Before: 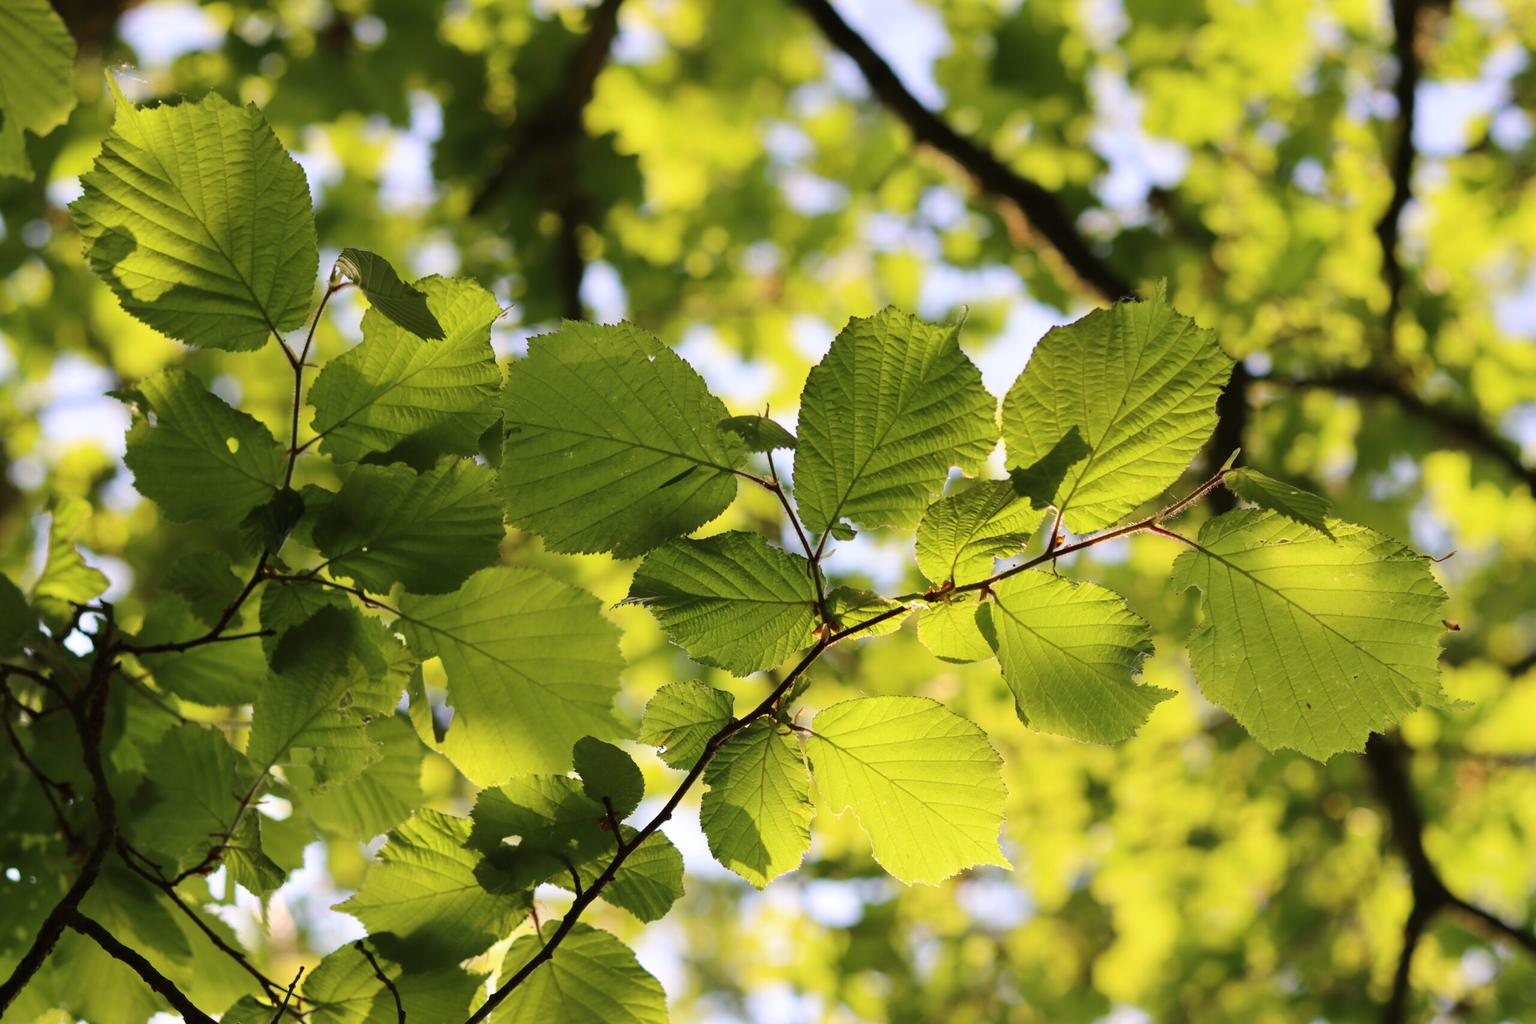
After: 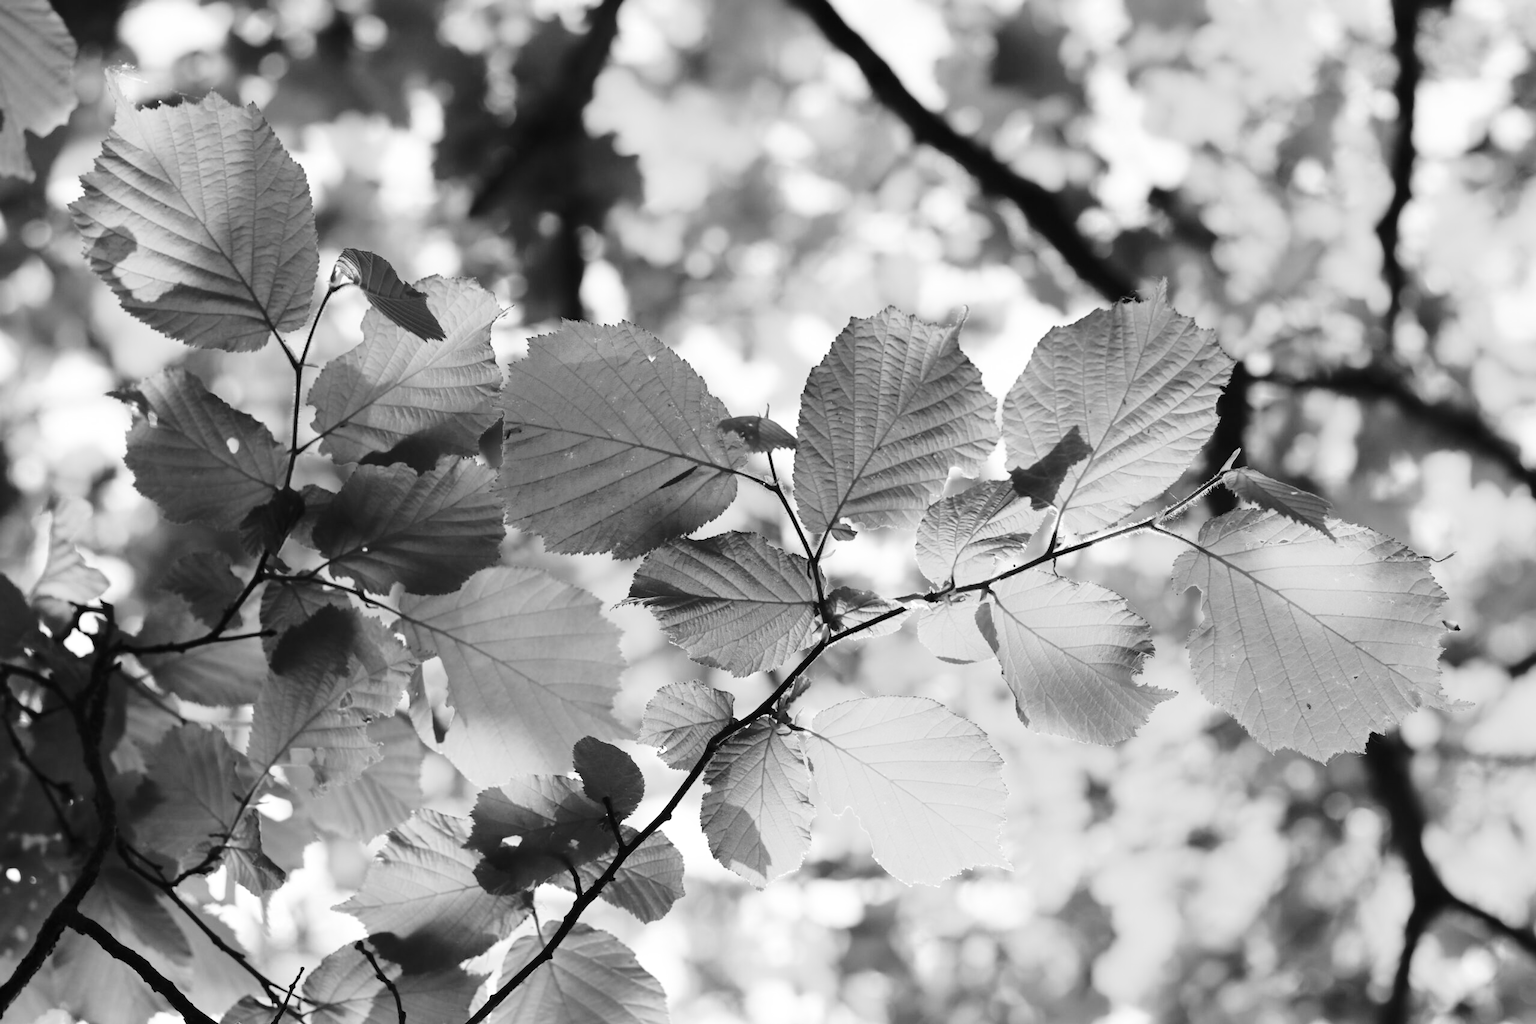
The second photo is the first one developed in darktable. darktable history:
color zones: curves: ch0 [(0.004, 0.588) (0.116, 0.636) (0.259, 0.476) (0.423, 0.464) (0.75, 0.5)]; ch1 [(0, 0) (0.143, 0) (0.286, 0) (0.429, 0) (0.571, 0) (0.714, 0) (0.857, 0)]
tone equalizer: edges refinement/feathering 500, mask exposure compensation -1.57 EV, preserve details no
base curve: curves: ch0 [(0, 0) (0.036, 0.037) (0.121, 0.228) (0.46, 0.76) (0.859, 0.983) (1, 1)], preserve colors none
